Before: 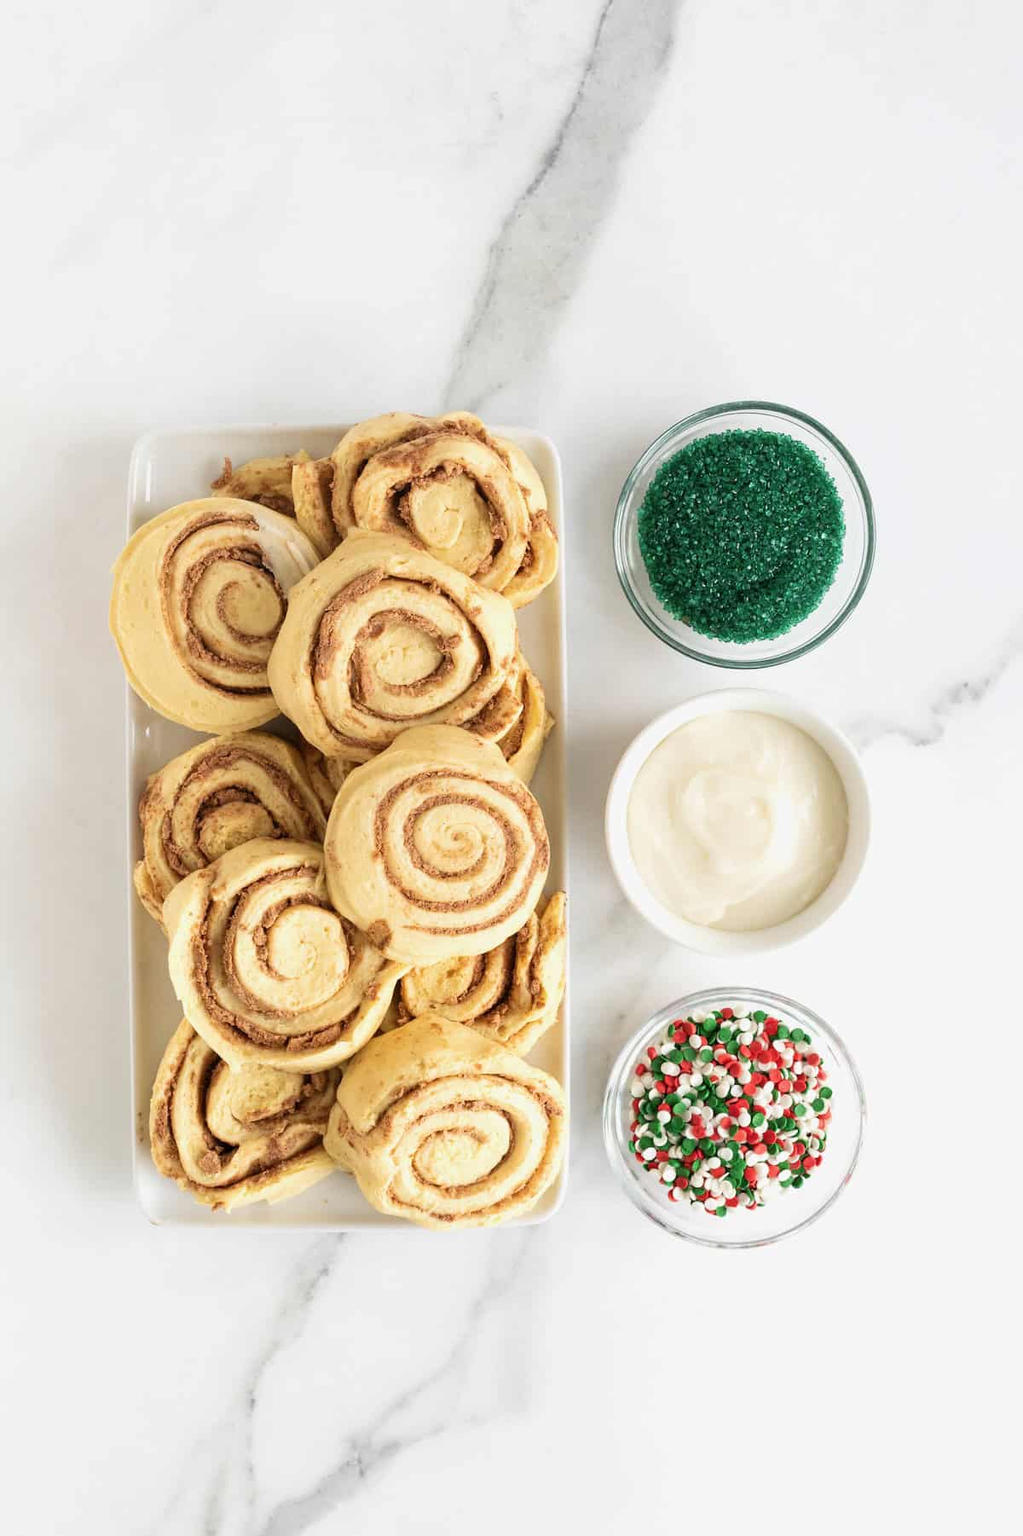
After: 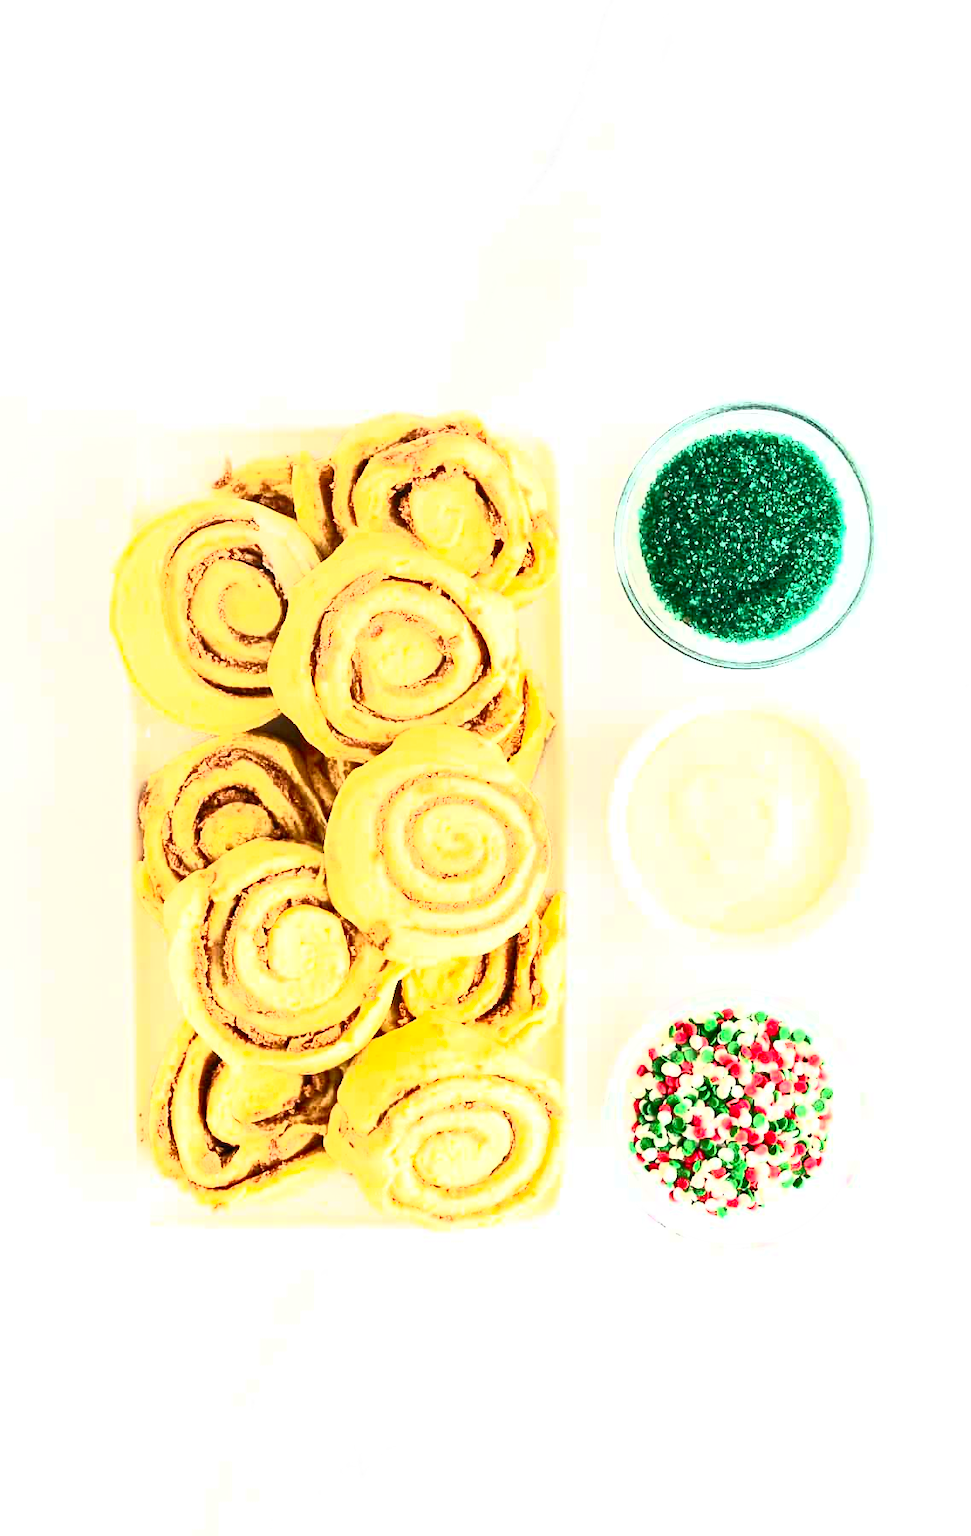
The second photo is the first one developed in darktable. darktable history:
base curve: curves: ch0 [(0, 0) (0.257, 0.25) (0.482, 0.586) (0.757, 0.871) (1, 1)]
exposure: black level correction 0.001, exposure 0.5 EV, compensate exposure bias true, compensate highlight preservation false
crop and rotate: right 5.167%
contrast brightness saturation: contrast 0.83, brightness 0.59, saturation 0.59
